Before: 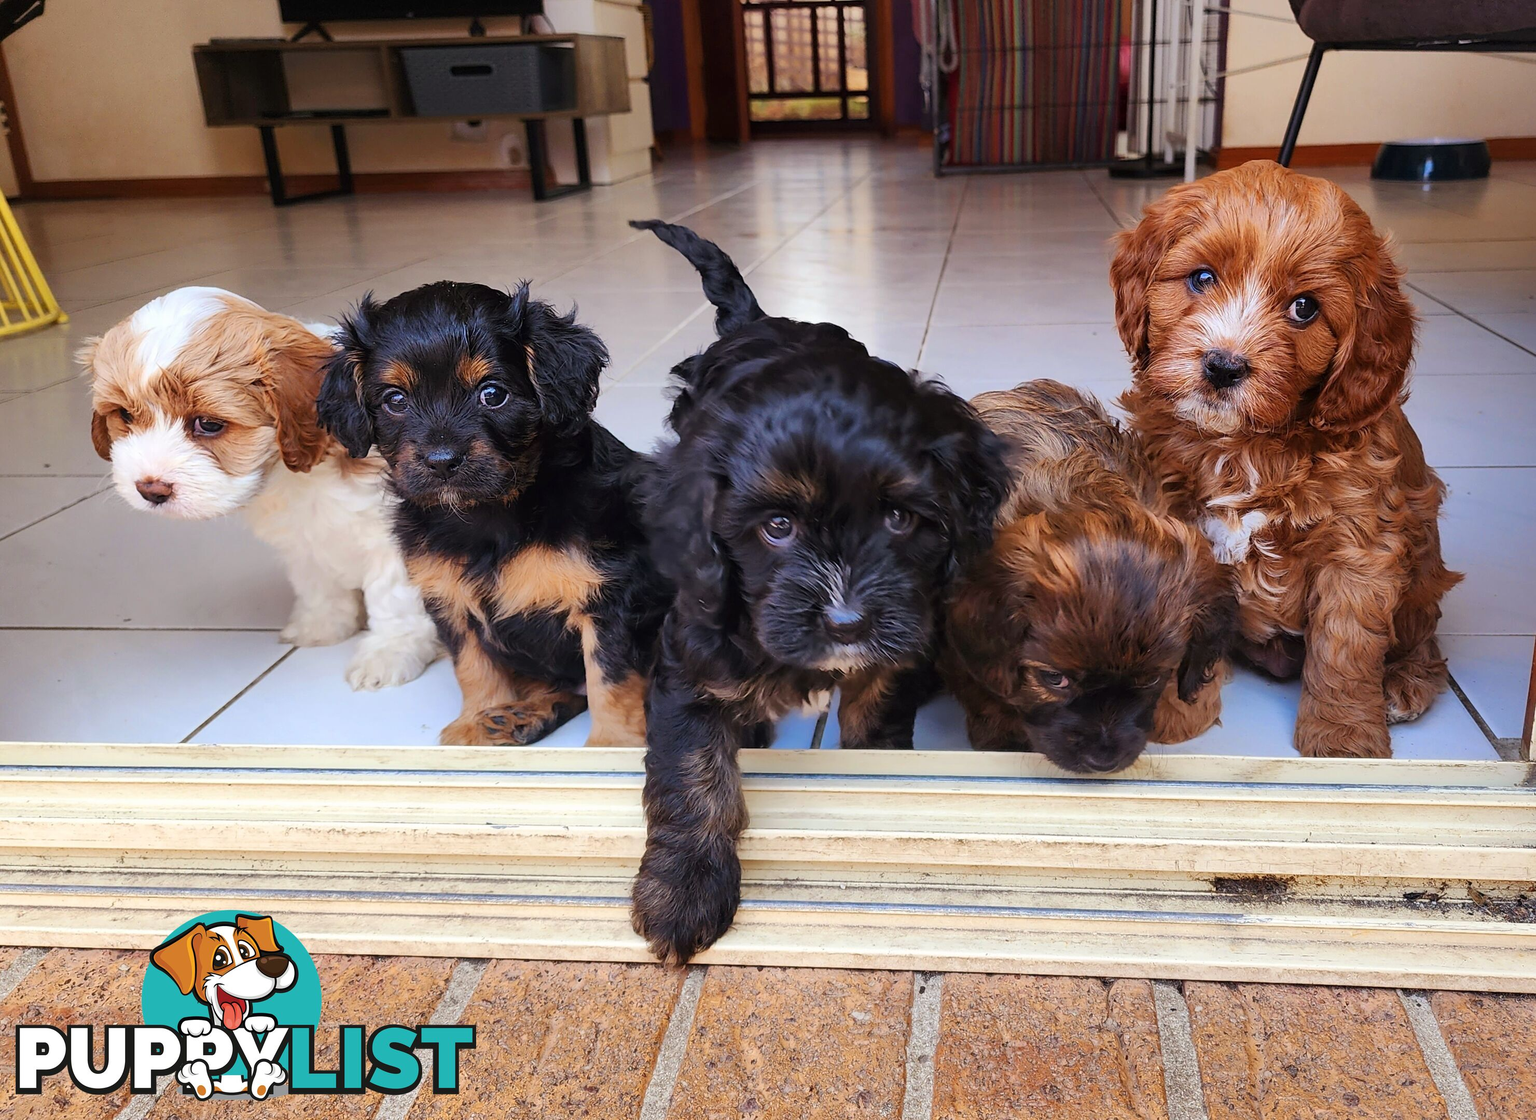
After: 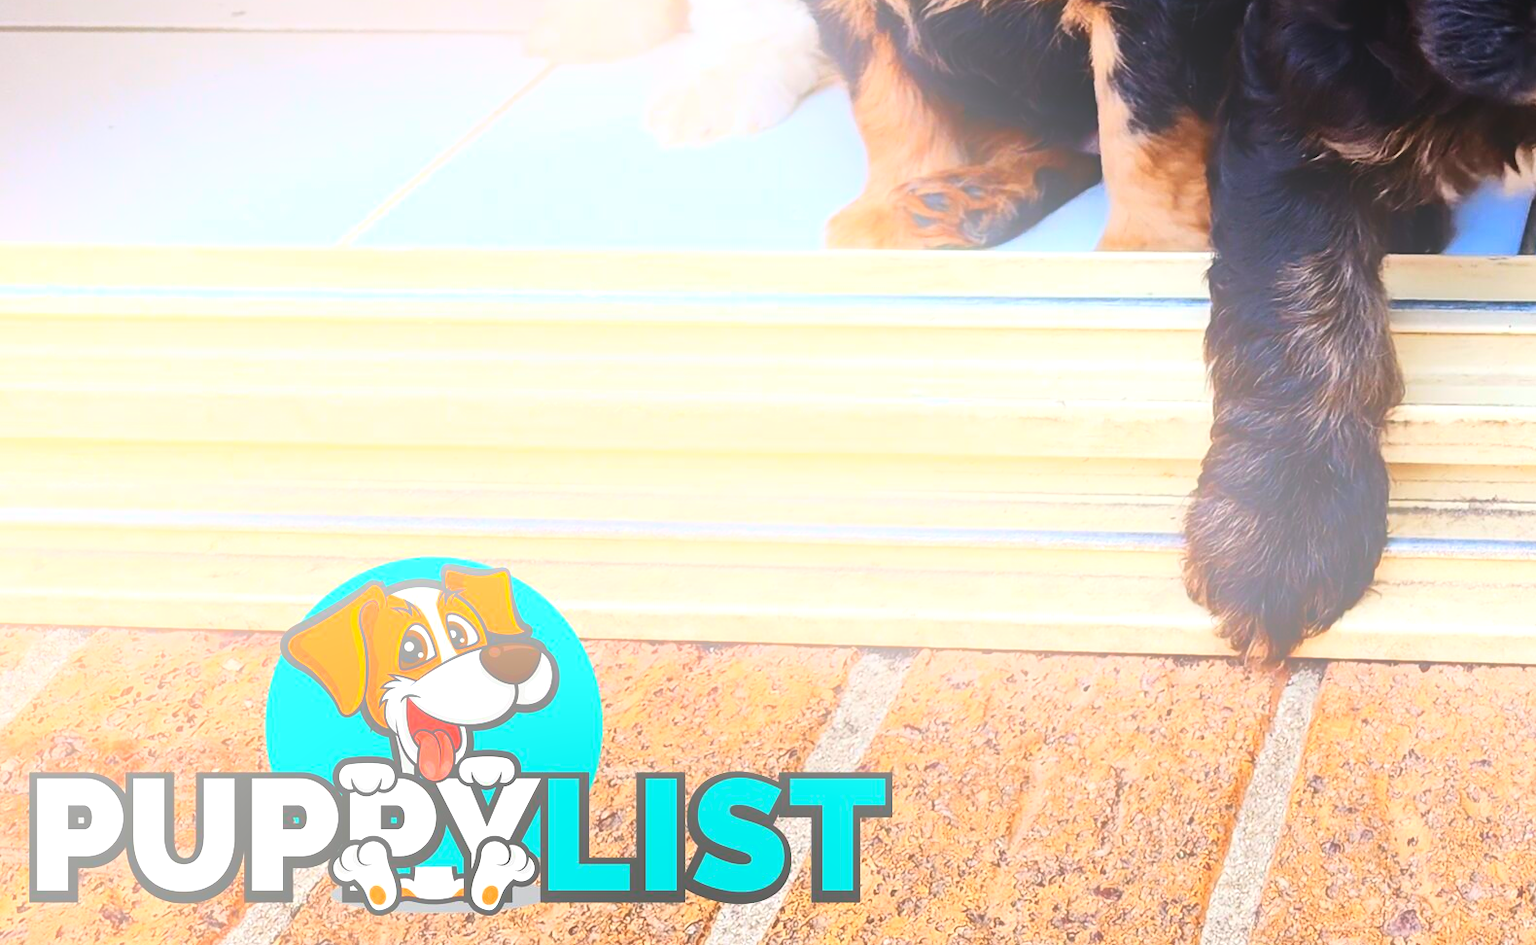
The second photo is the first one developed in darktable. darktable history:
contrast brightness saturation: contrast 0.19, brightness -0.11, saturation 0.21
tone equalizer: -8 EV -0.417 EV, -7 EV -0.389 EV, -6 EV -0.333 EV, -5 EV -0.222 EV, -3 EV 0.222 EV, -2 EV 0.333 EV, -1 EV 0.389 EV, +0 EV 0.417 EV, edges refinement/feathering 500, mask exposure compensation -1.57 EV, preserve details no
crop and rotate: top 54.778%, right 46.61%, bottom 0.159%
bloom: size 38%, threshold 95%, strength 30%
